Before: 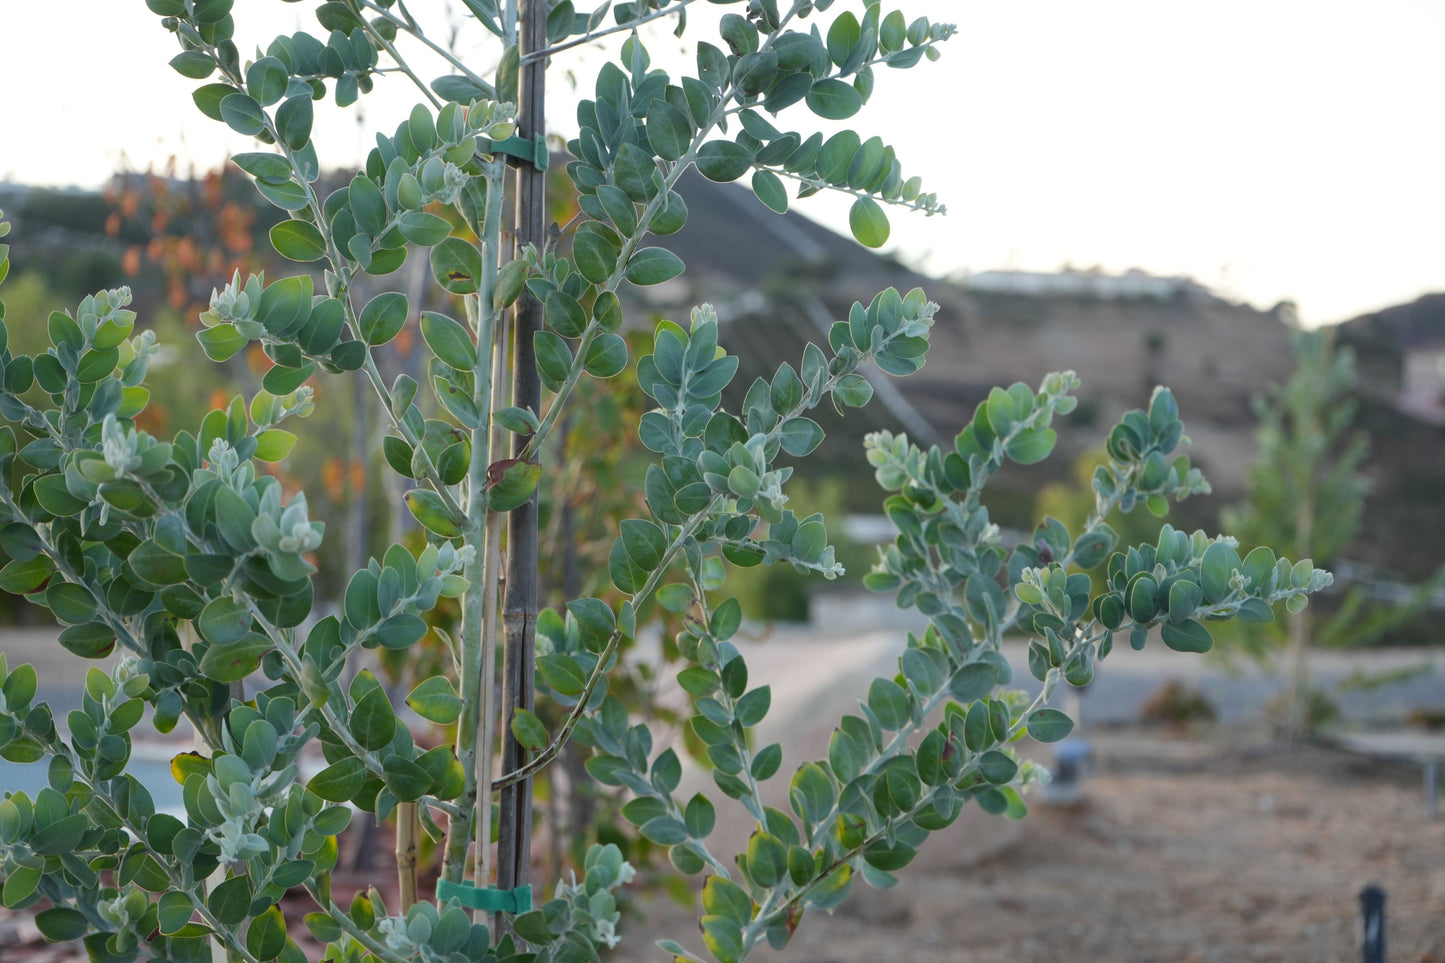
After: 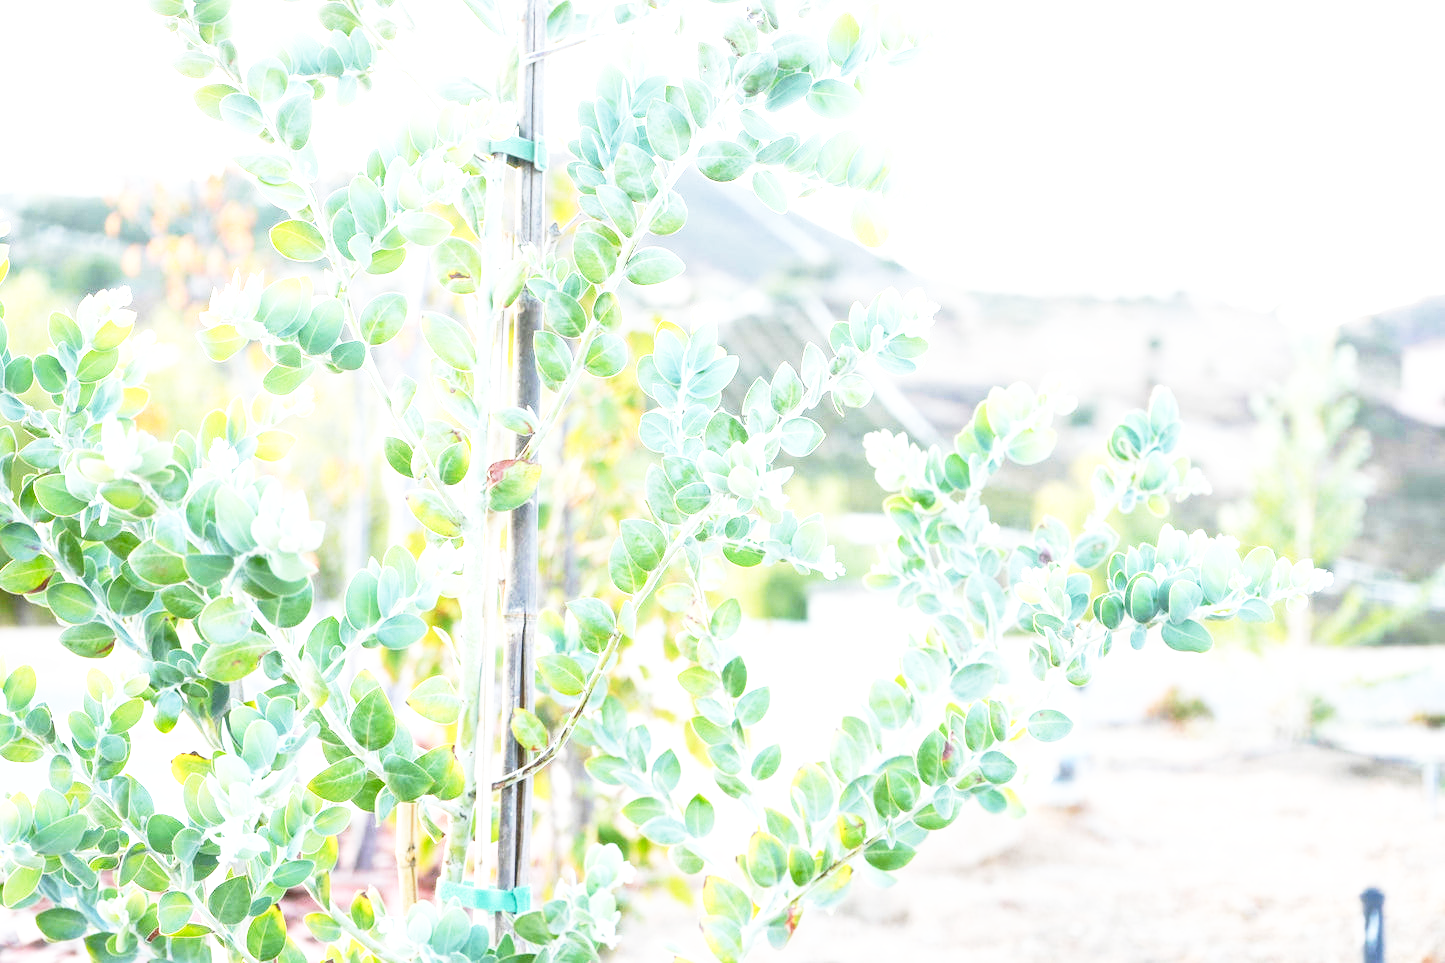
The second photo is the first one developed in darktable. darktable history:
base curve: curves: ch0 [(0, 0) (0.012, 0.01) (0.073, 0.168) (0.31, 0.711) (0.645, 0.957) (1, 1)], preserve colors none
exposure: exposure 2.04 EV, compensate highlight preservation false
